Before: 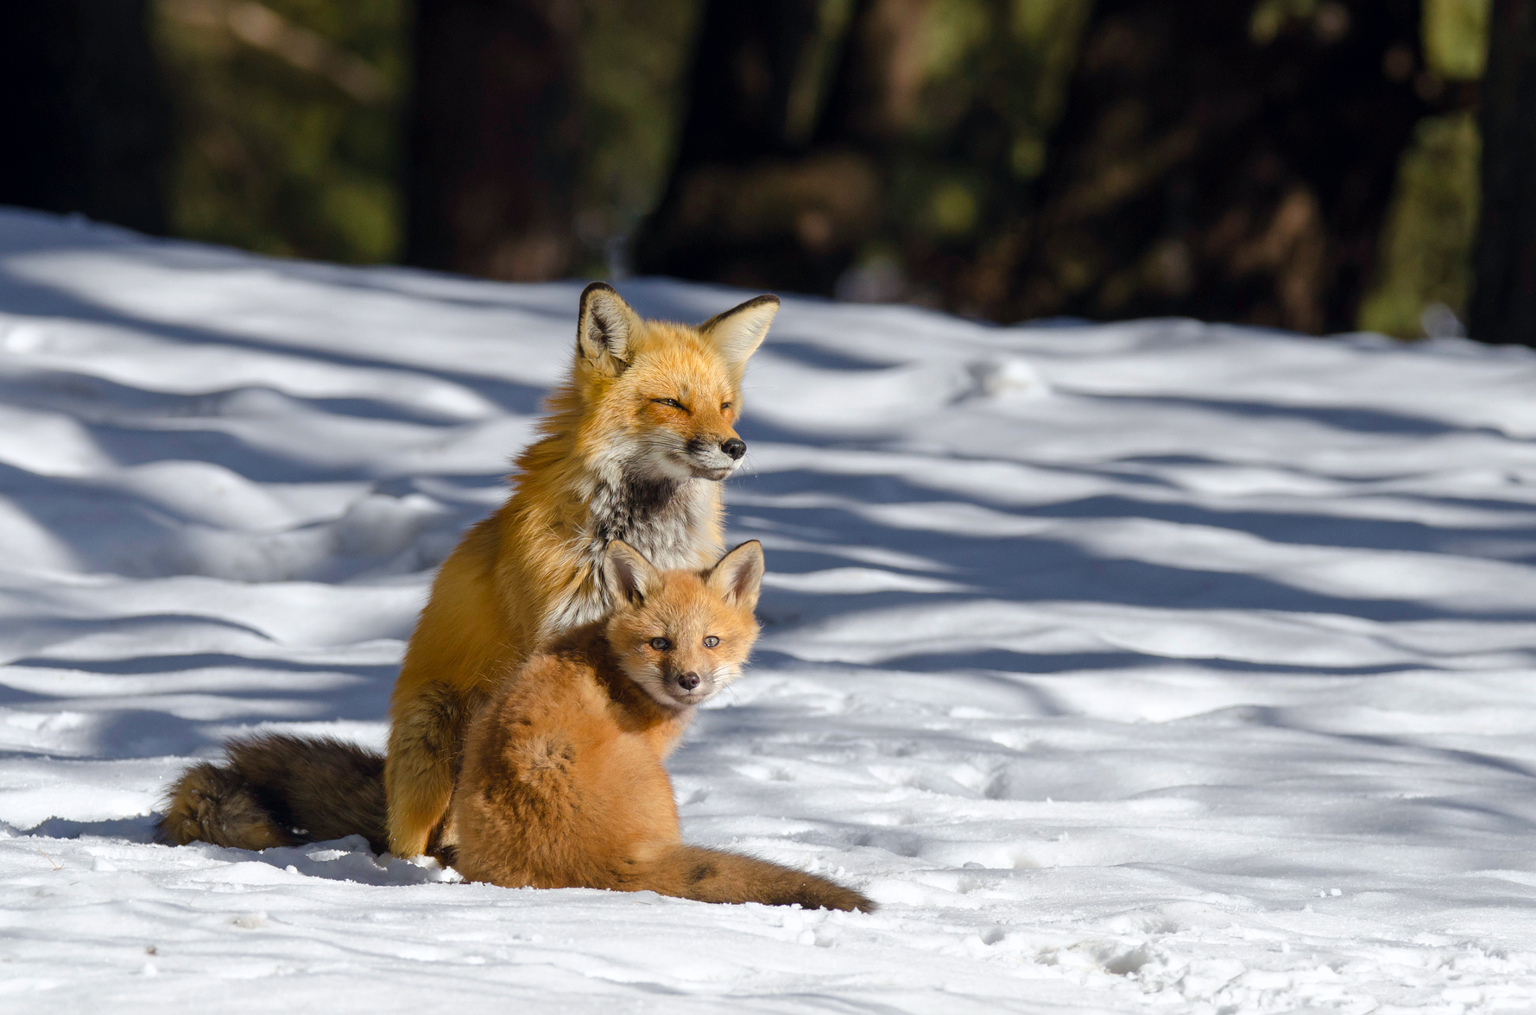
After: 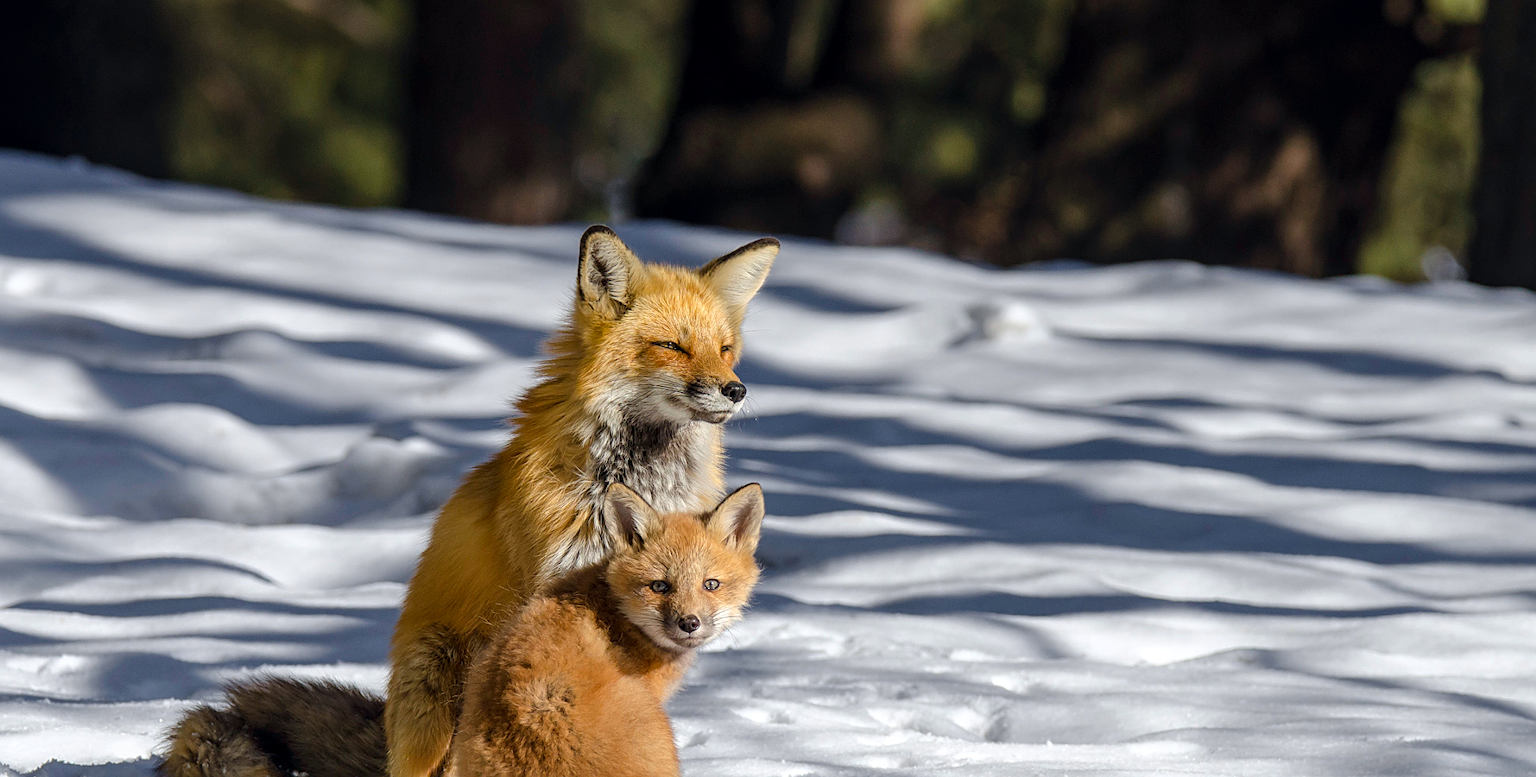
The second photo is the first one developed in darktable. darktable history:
sharpen: on, module defaults
color zones: curves: ch0 [(0, 0.5) (0.143, 0.5) (0.286, 0.5) (0.429, 0.5) (0.571, 0.5) (0.714, 0.476) (0.857, 0.5) (1, 0.5)]; ch2 [(0, 0.5) (0.143, 0.5) (0.286, 0.5) (0.429, 0.5) (0.571, 0.5) (0.714, 0.487) (0.857, 0.5) (1, 0.5)]
local contrast: on, module defaults
crop: top 5.667%, bottom 17.637%
